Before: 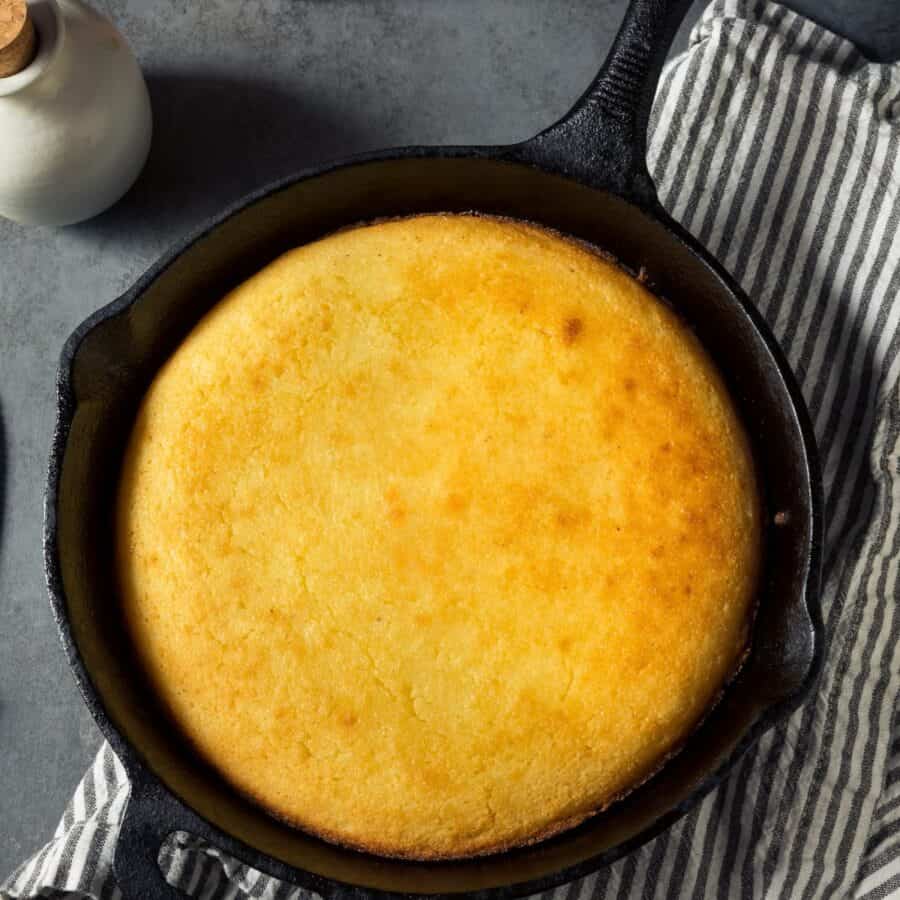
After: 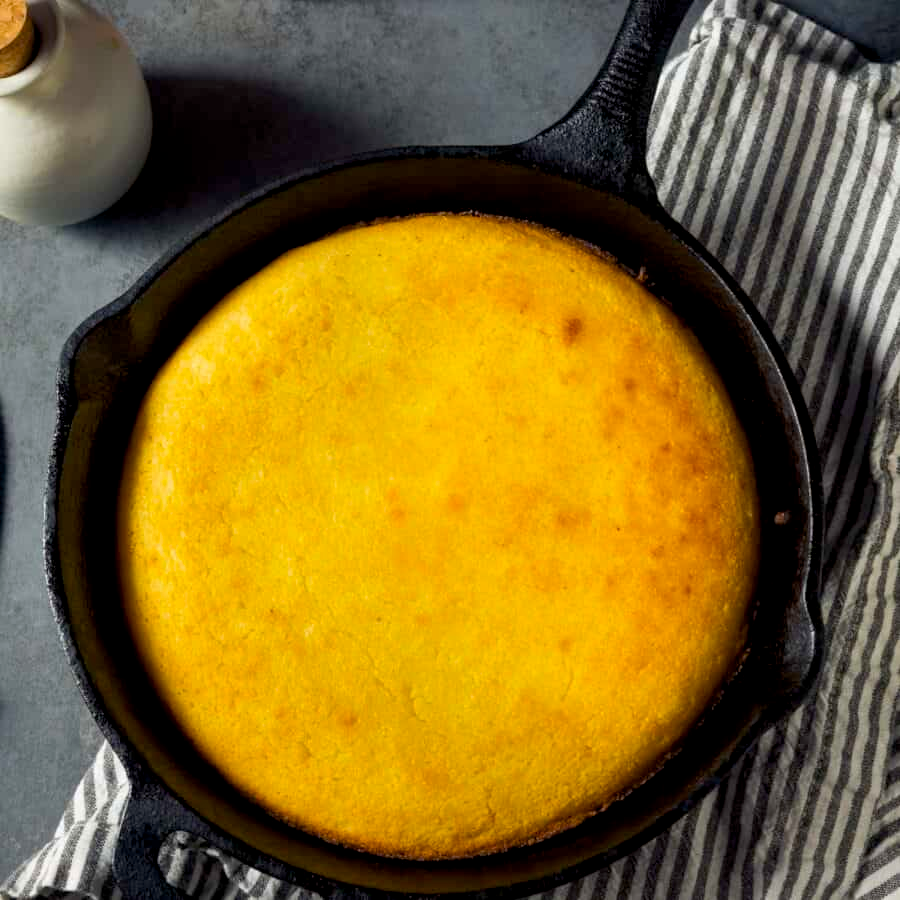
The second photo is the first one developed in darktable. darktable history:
exposure: black level correction 0.005, exposure 0.014 EV, compensate highlight preservation false
color balance rgb: perceptual saturation grading › global saturation 25%, global vibrance 10%
